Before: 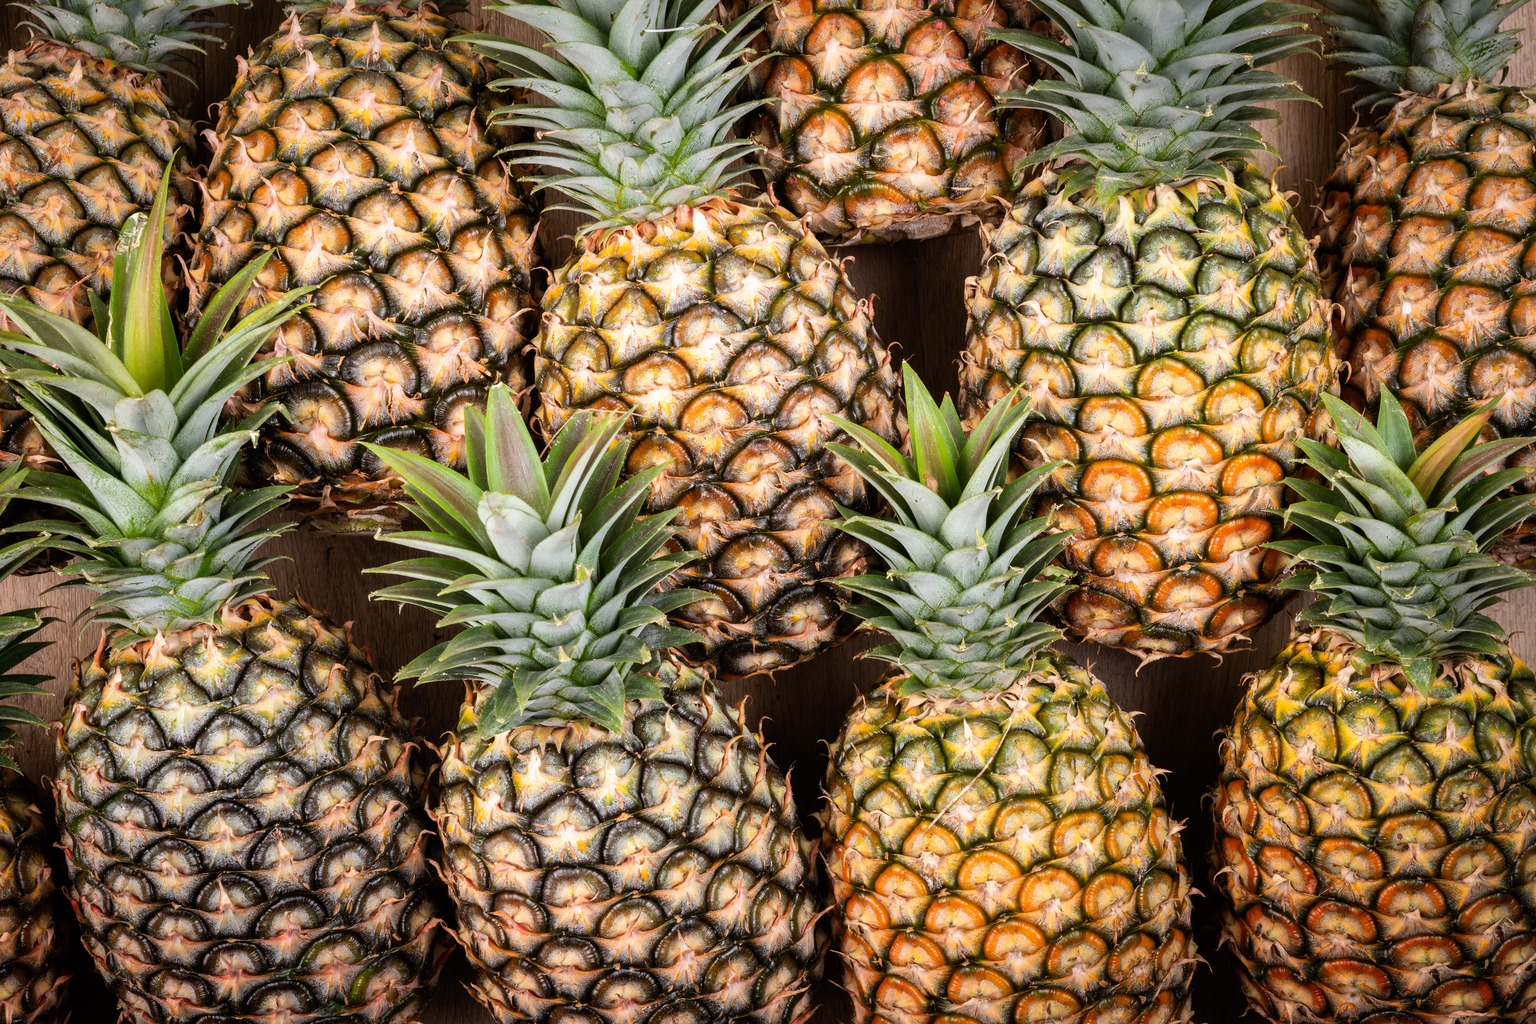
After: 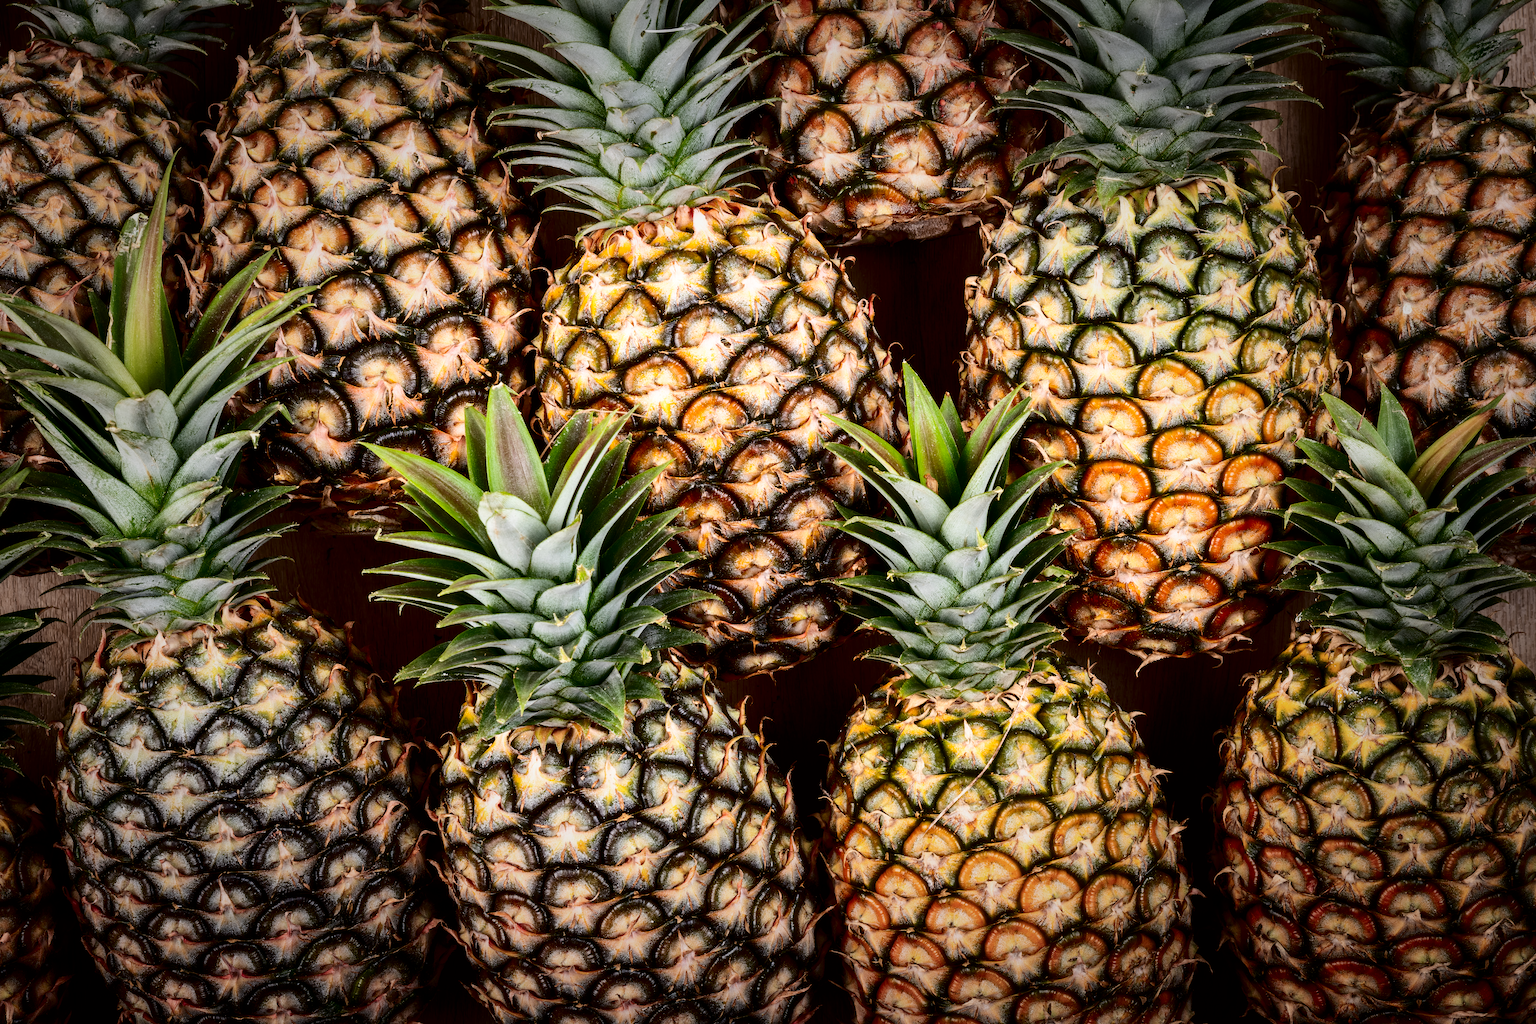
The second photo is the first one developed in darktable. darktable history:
vignetting: fall-off start 48.45%, brightness -0.42, saturation -0.202, automatic ratio true, width/height ratio 1.29
contrast brightness saturation: contrast 0.244, brightness -0.24, saturation 0.149
